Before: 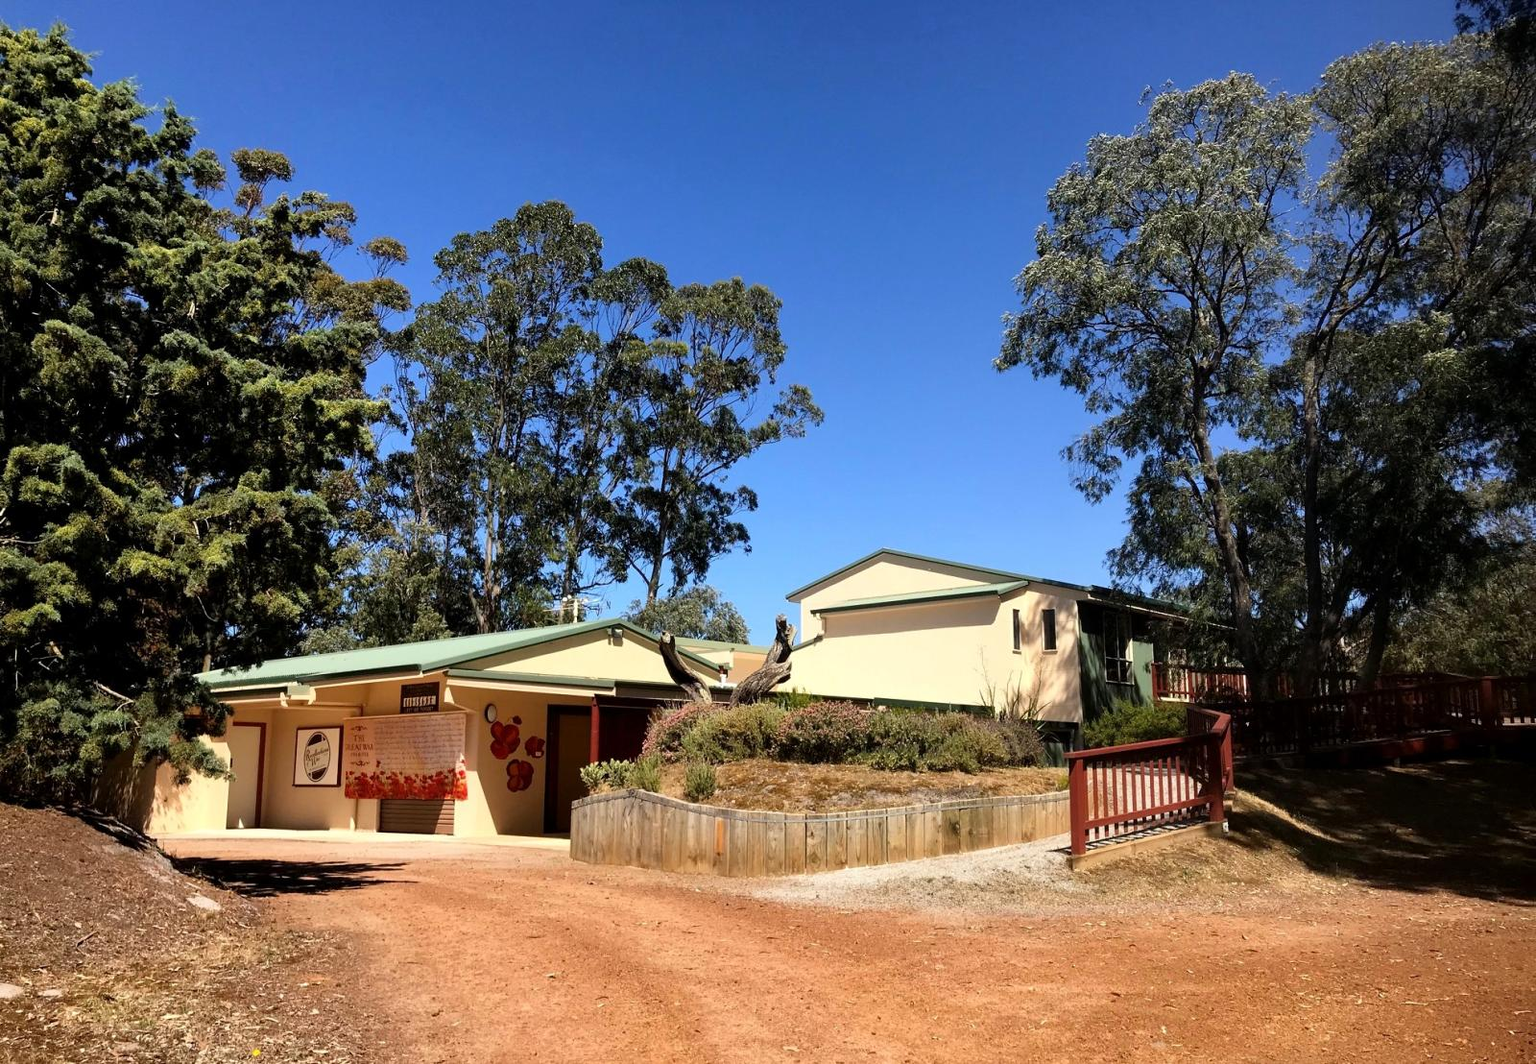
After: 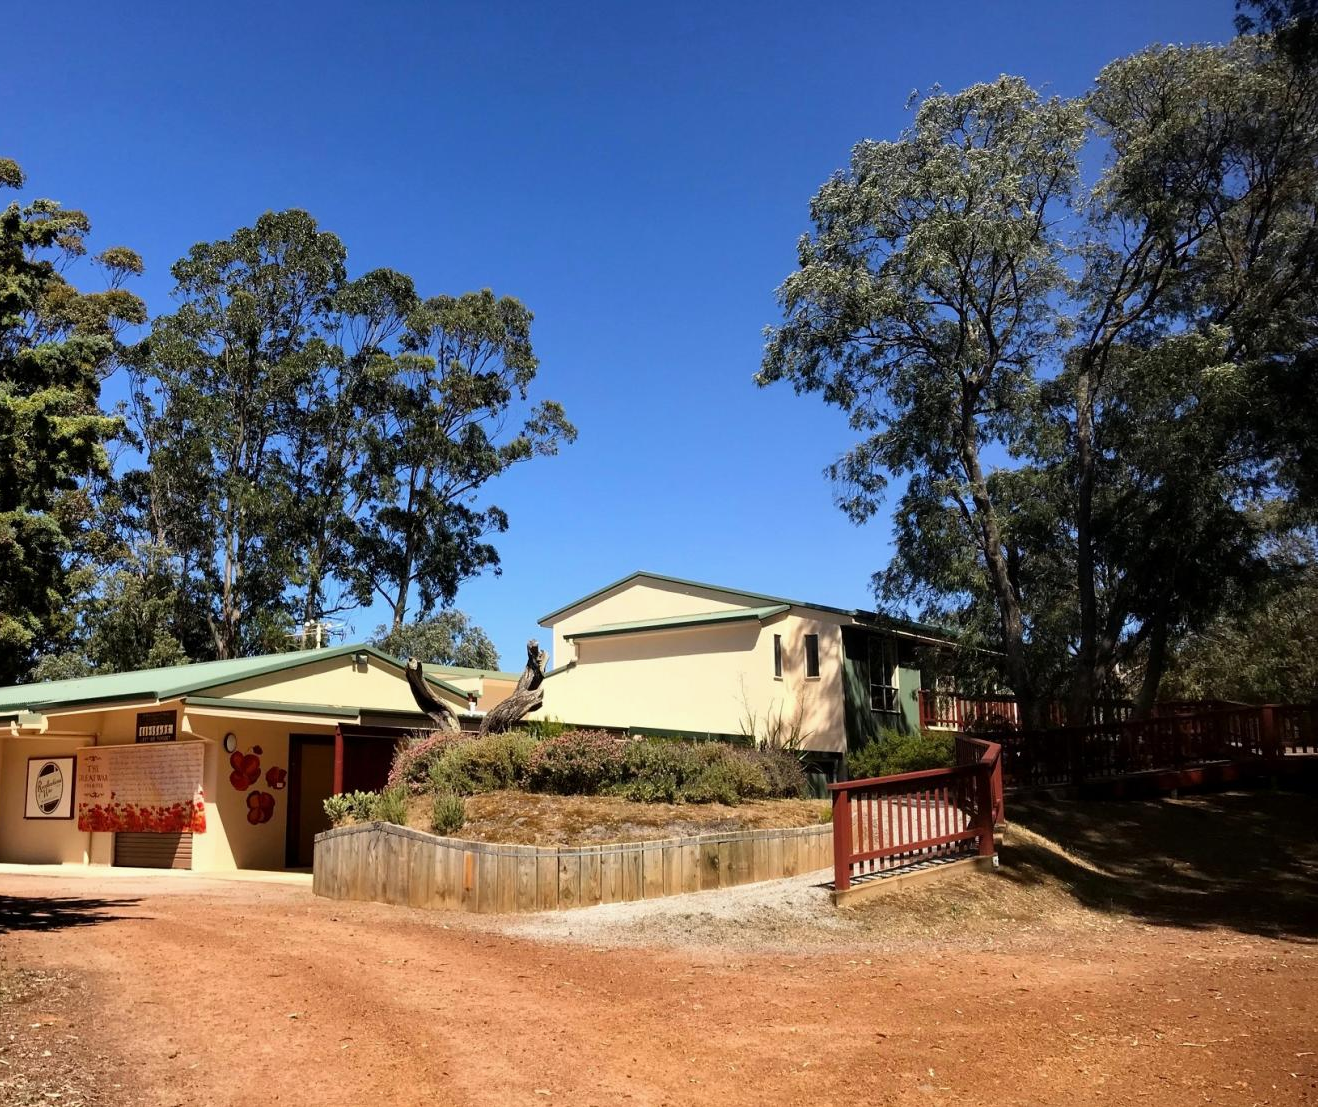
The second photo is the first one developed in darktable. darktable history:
crop: left 17.582%, bottom 0.031%
exposure: exposure -0.05 EV
